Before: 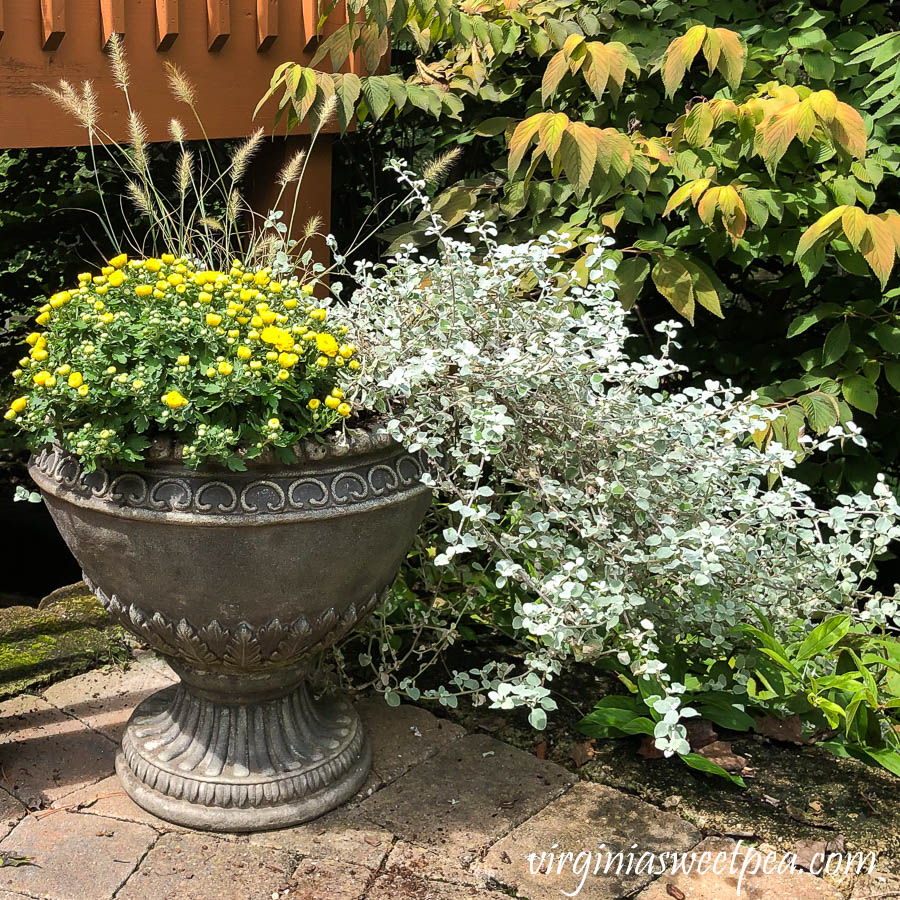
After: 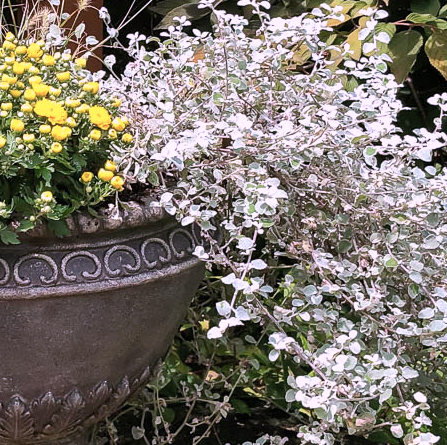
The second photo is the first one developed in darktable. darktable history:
crop: left 25.245%, top 25.226%, right 25.031%, bottom 25.276%
shadows and highlights: shadows 36.86, highlights -27.89, soften with gaussian
color correction: highlights a* 15.85, highlights b* -20.04
